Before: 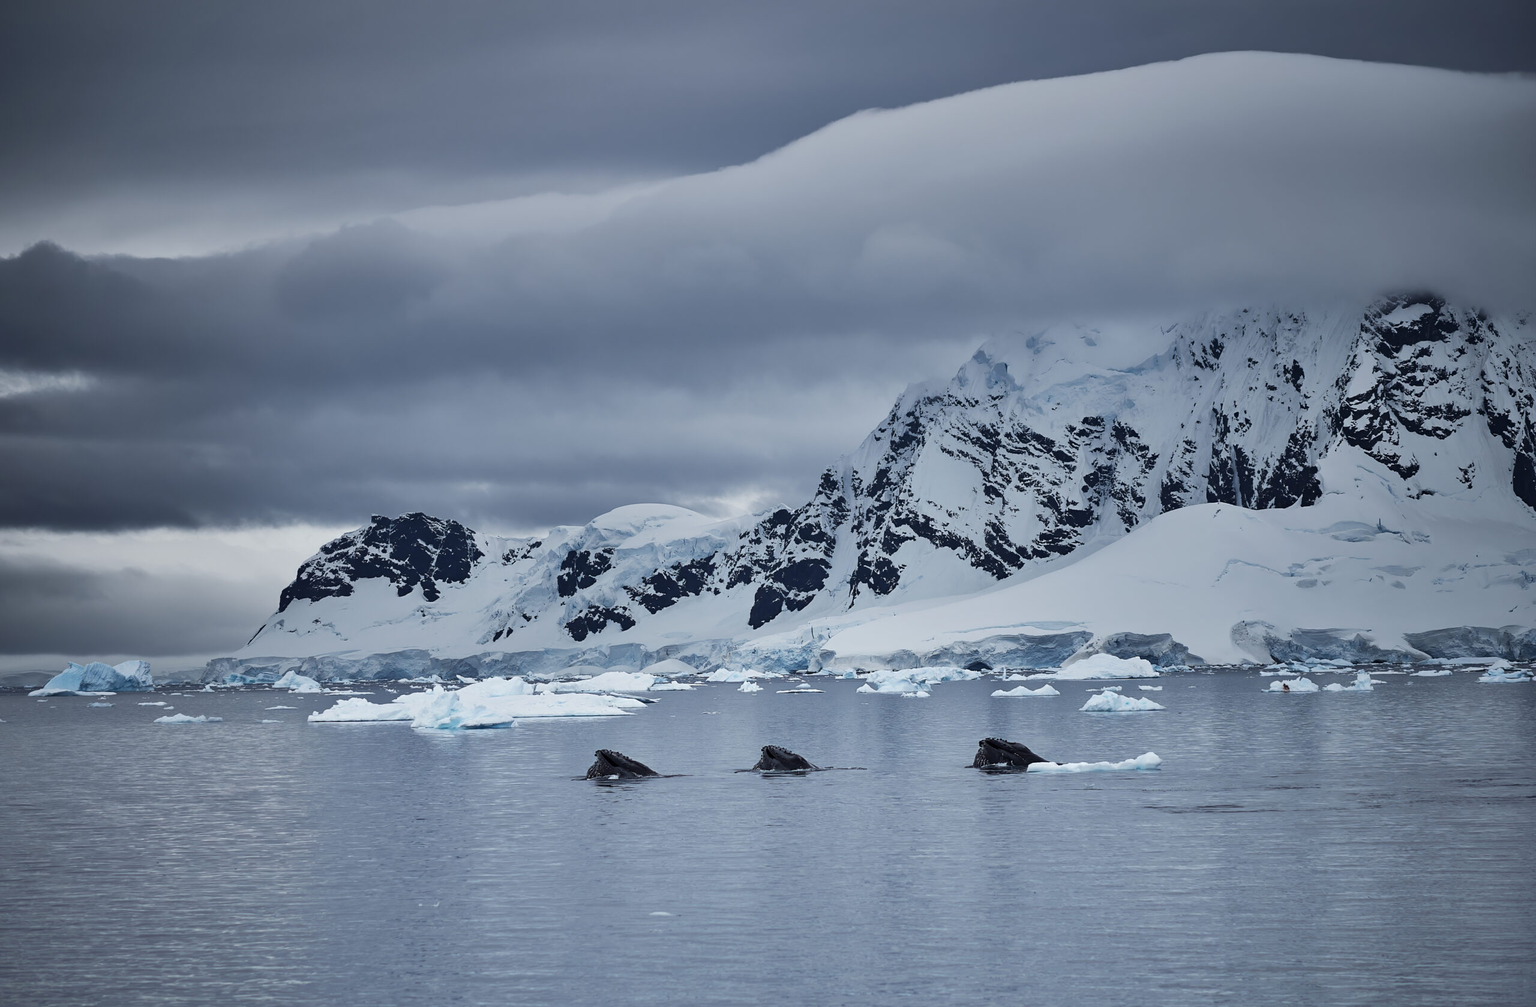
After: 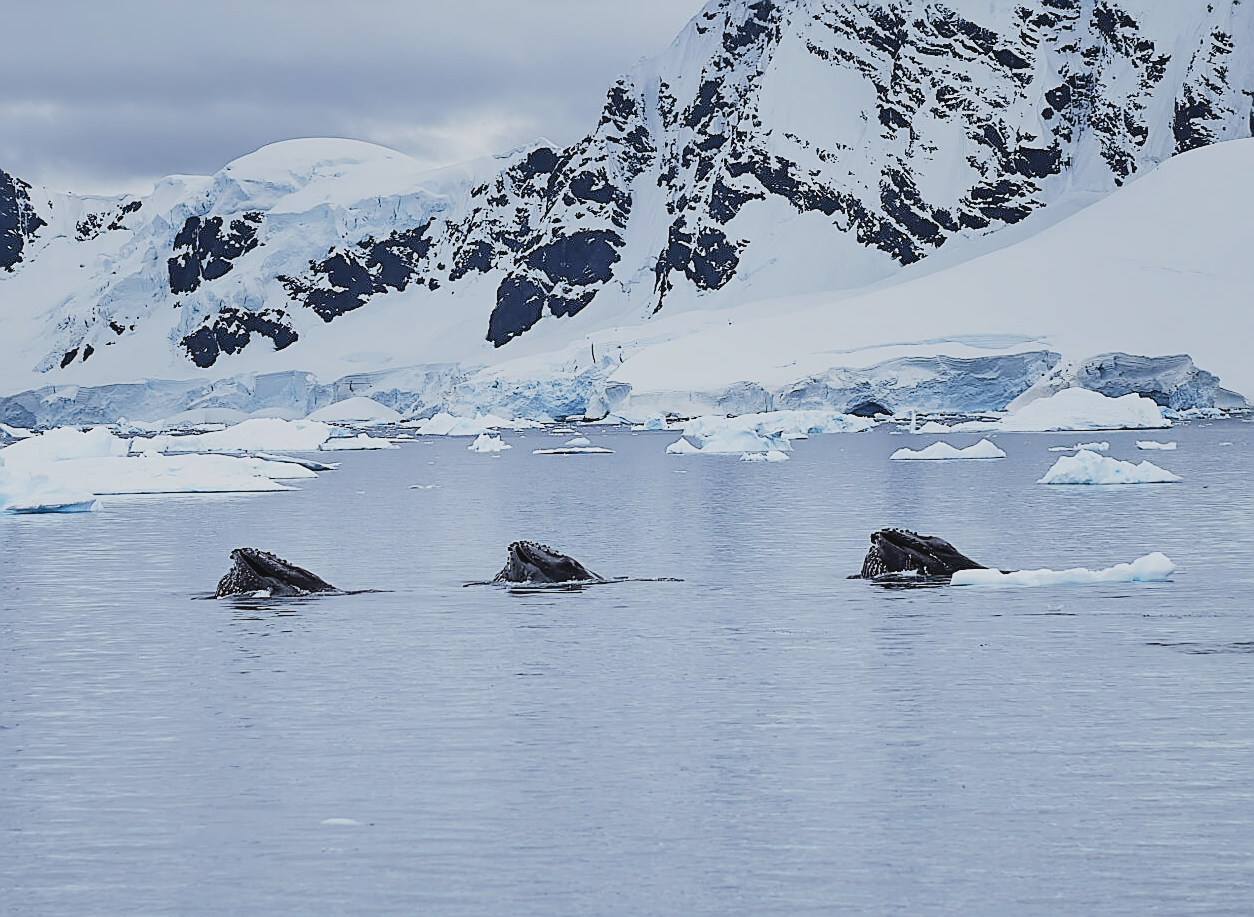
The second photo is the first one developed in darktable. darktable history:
contrast brightness saturation: contrast -0.094, brightness 0.05, saturation 0.082
local contrast: highlights 107%, shadows 98%, detail 120%, midtone range 0.2
filmic rgb: black relative exposure -6.2 EV, white relative exposure 6.94 EV, hardness 2.27
exposure: exposure 1 EV, compensate highlight preservation false
crop: left 29.755%, top 41.815%, right 21.225%, bottom 3.51%
color balance rgb: perceptual saturation grading › global saturation 0.207%
sharpen: radius 1.375, amount 1.254, threshold 0.62
